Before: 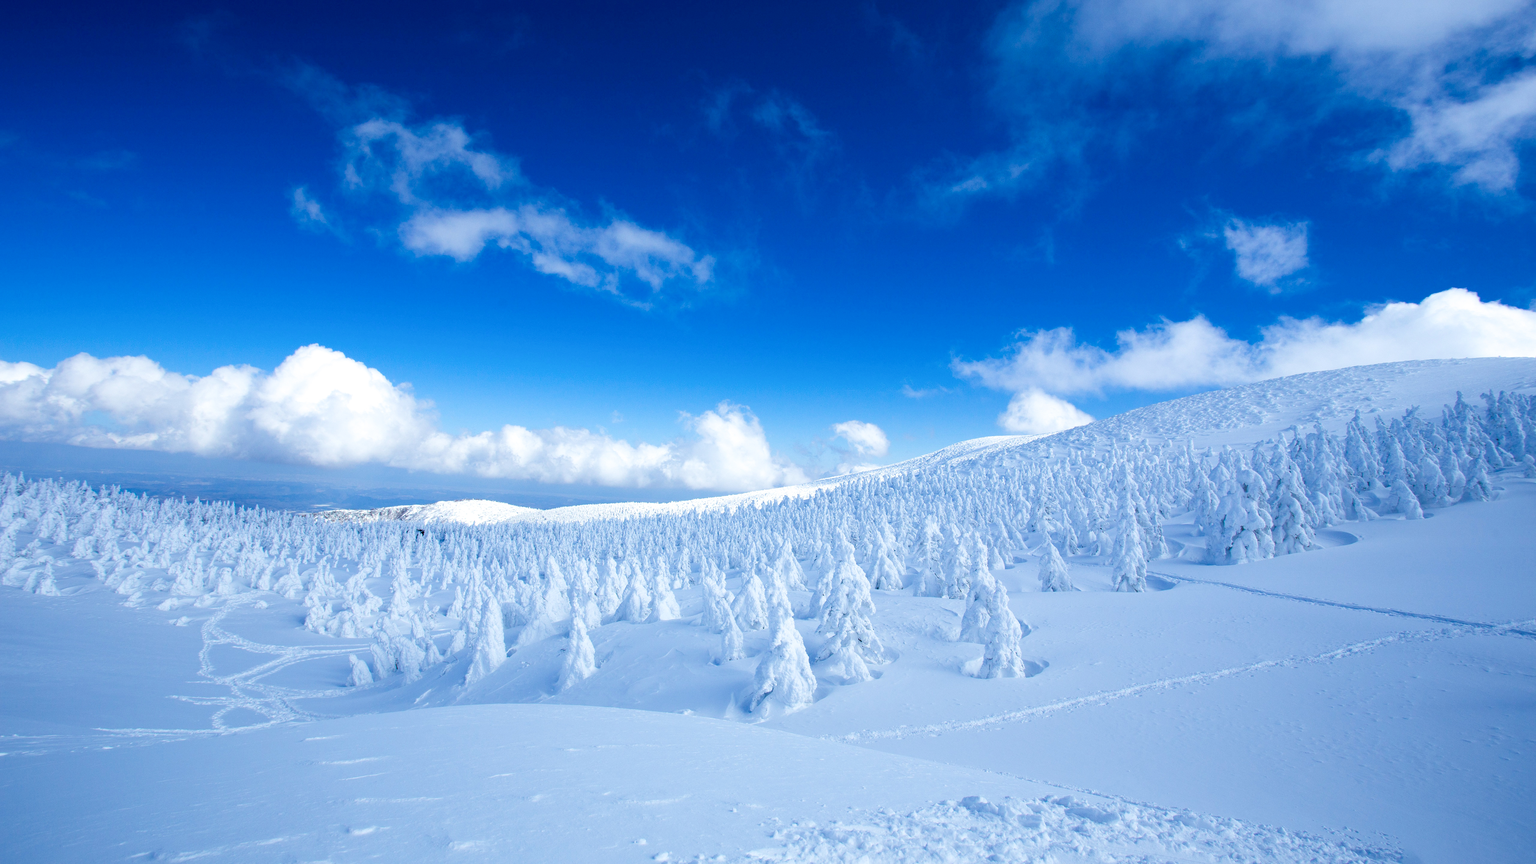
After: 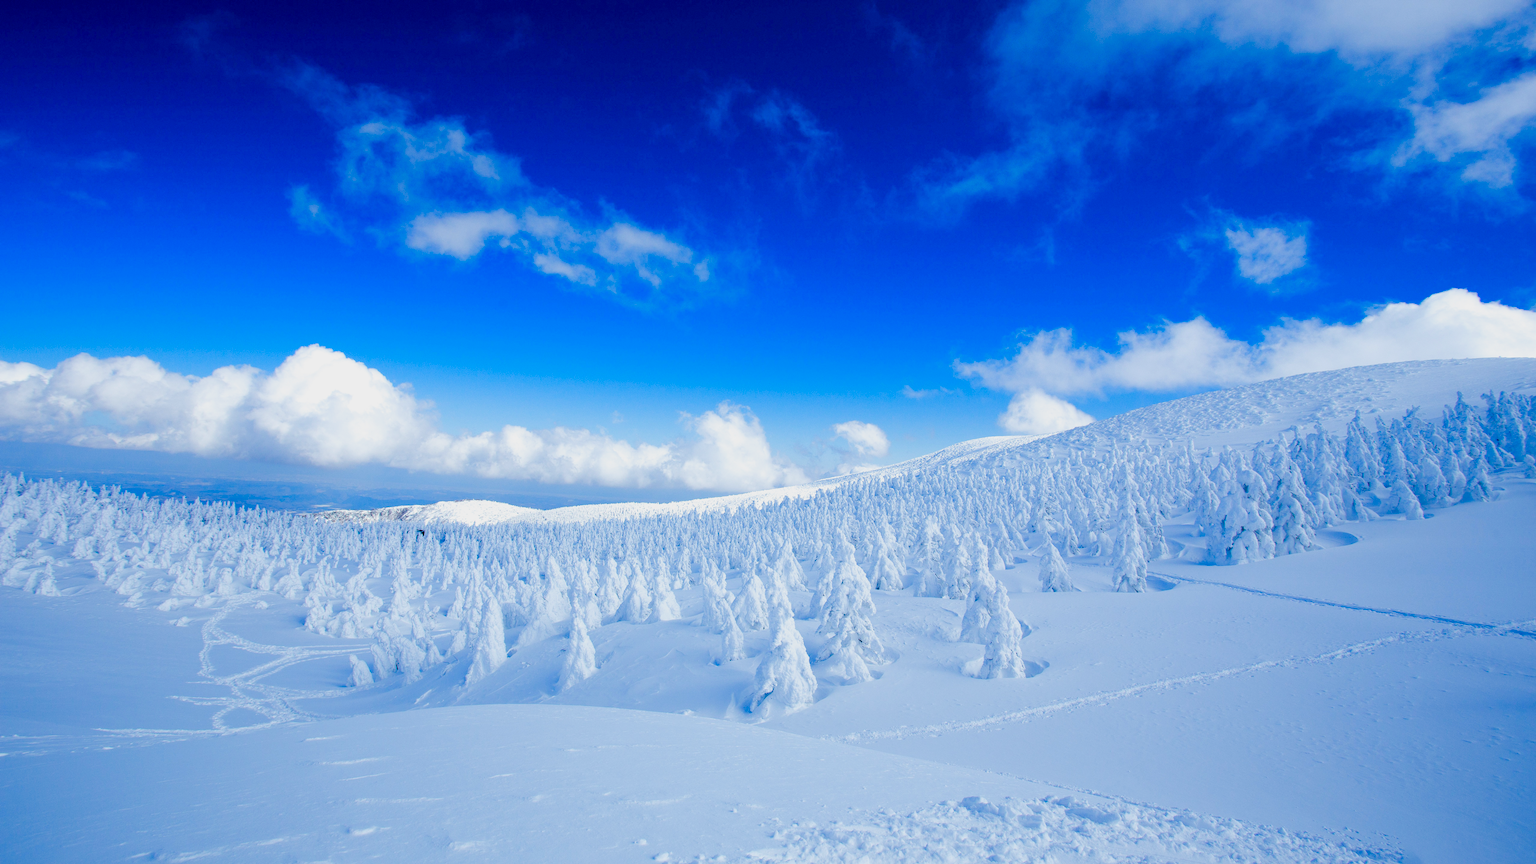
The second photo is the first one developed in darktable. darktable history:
color balance rgb: global offset › luminance -0.355%, linear chroma grading › global chroma 14.503%, perceptual saturation grading › global saturation 20%, perceptual saturation grading › highlights -50.246%, perceptual saturation grading › shadows 30.36%, contrast -9.519%
